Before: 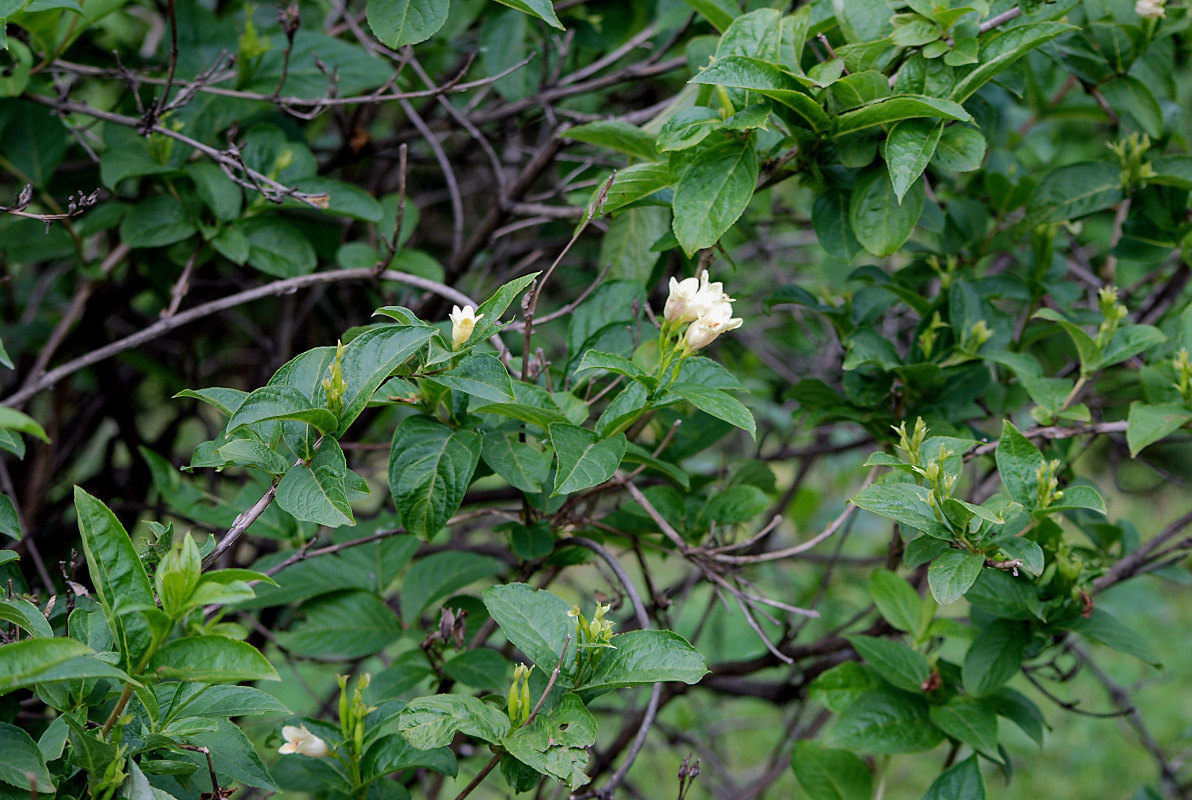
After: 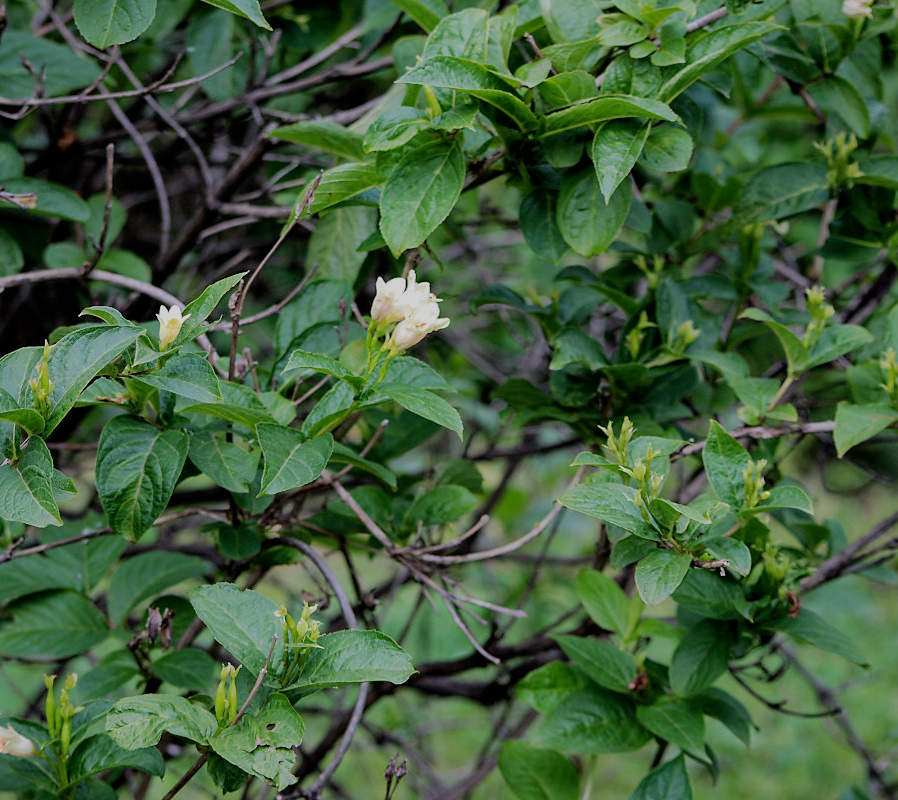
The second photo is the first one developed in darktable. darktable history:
crop and rotate: left 24.6%
filmic rgb: black relative exposure -7.65 EV, white relative exposure 4.56 EV, hardness 3.61
